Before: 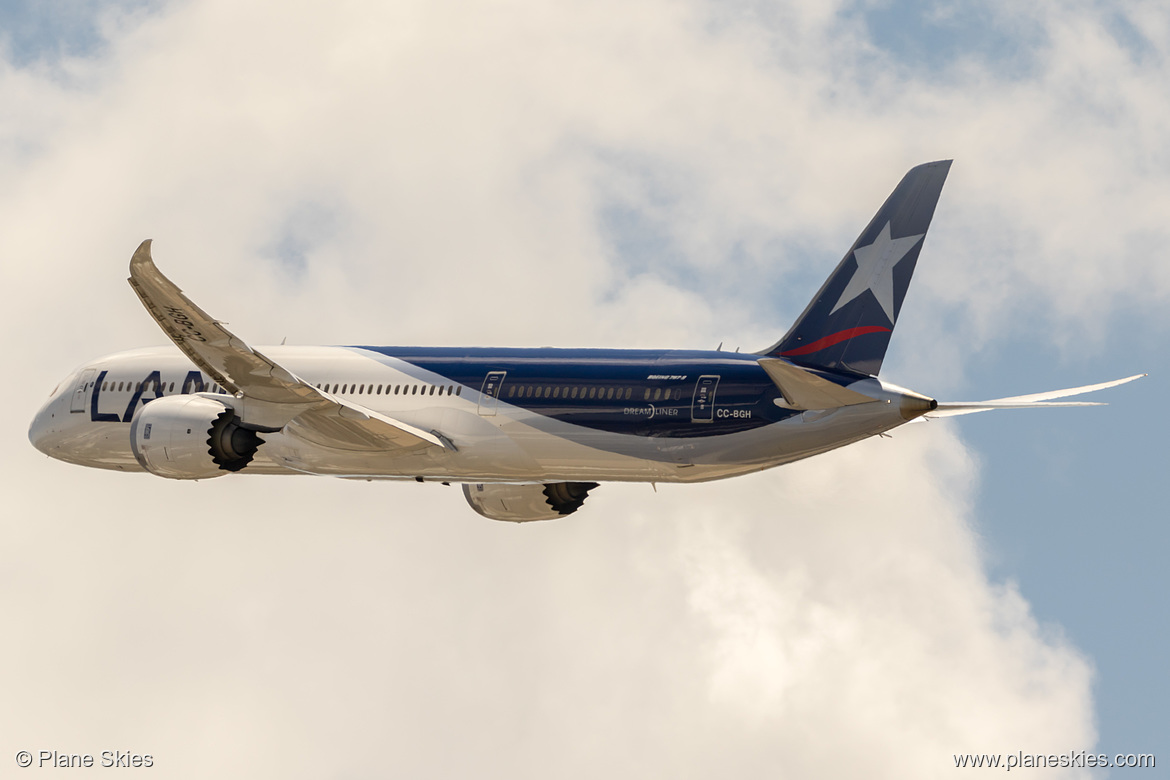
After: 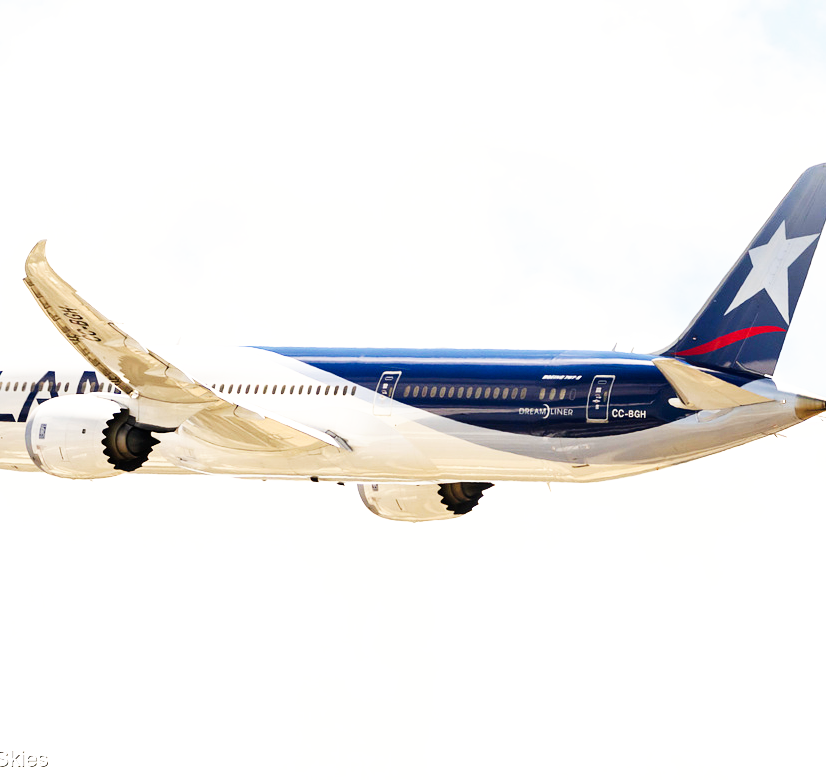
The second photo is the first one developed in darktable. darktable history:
crop and rotate: left 9.045%, right 20.272%
exposure: exposure 0.6 EV, compensate highlight preservation false
base curve: curves: ch0 [(0, 0) (0.007, 0.004) (0.027, 0.03) (0.046, 0.07) (0.207, 0.54) (0.442, 0.872) (0.673, 0.972) (1, 1)], preserve colors none
